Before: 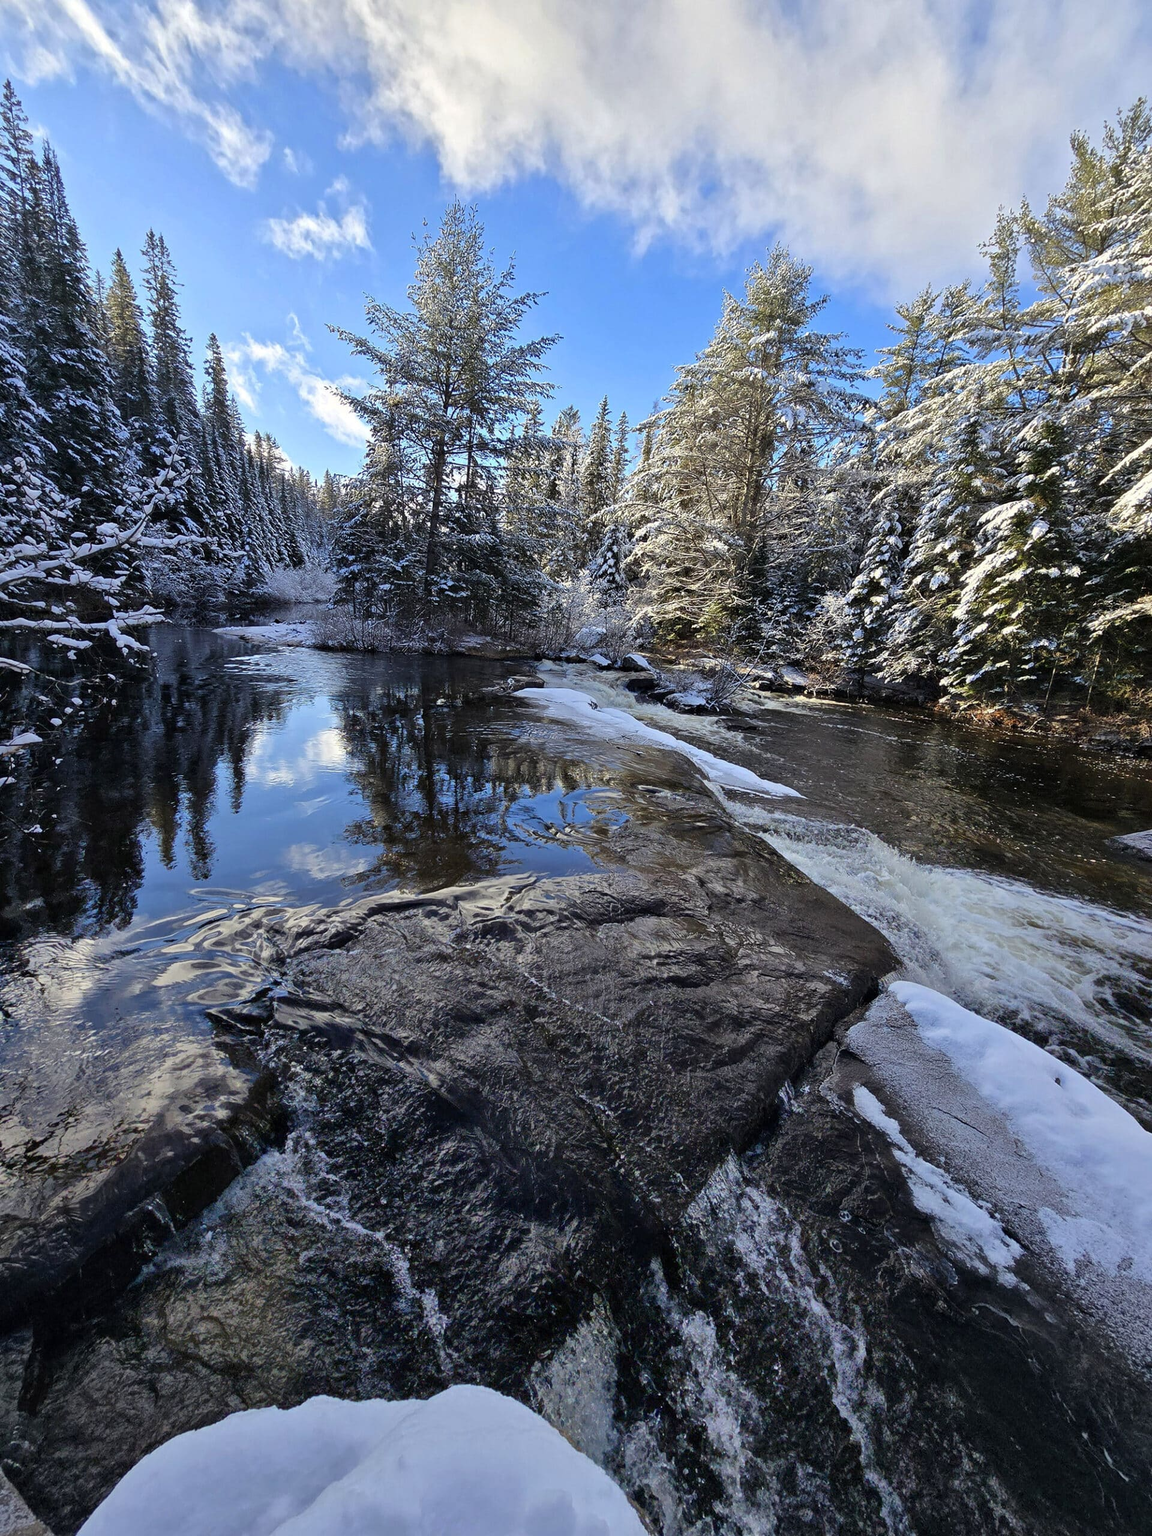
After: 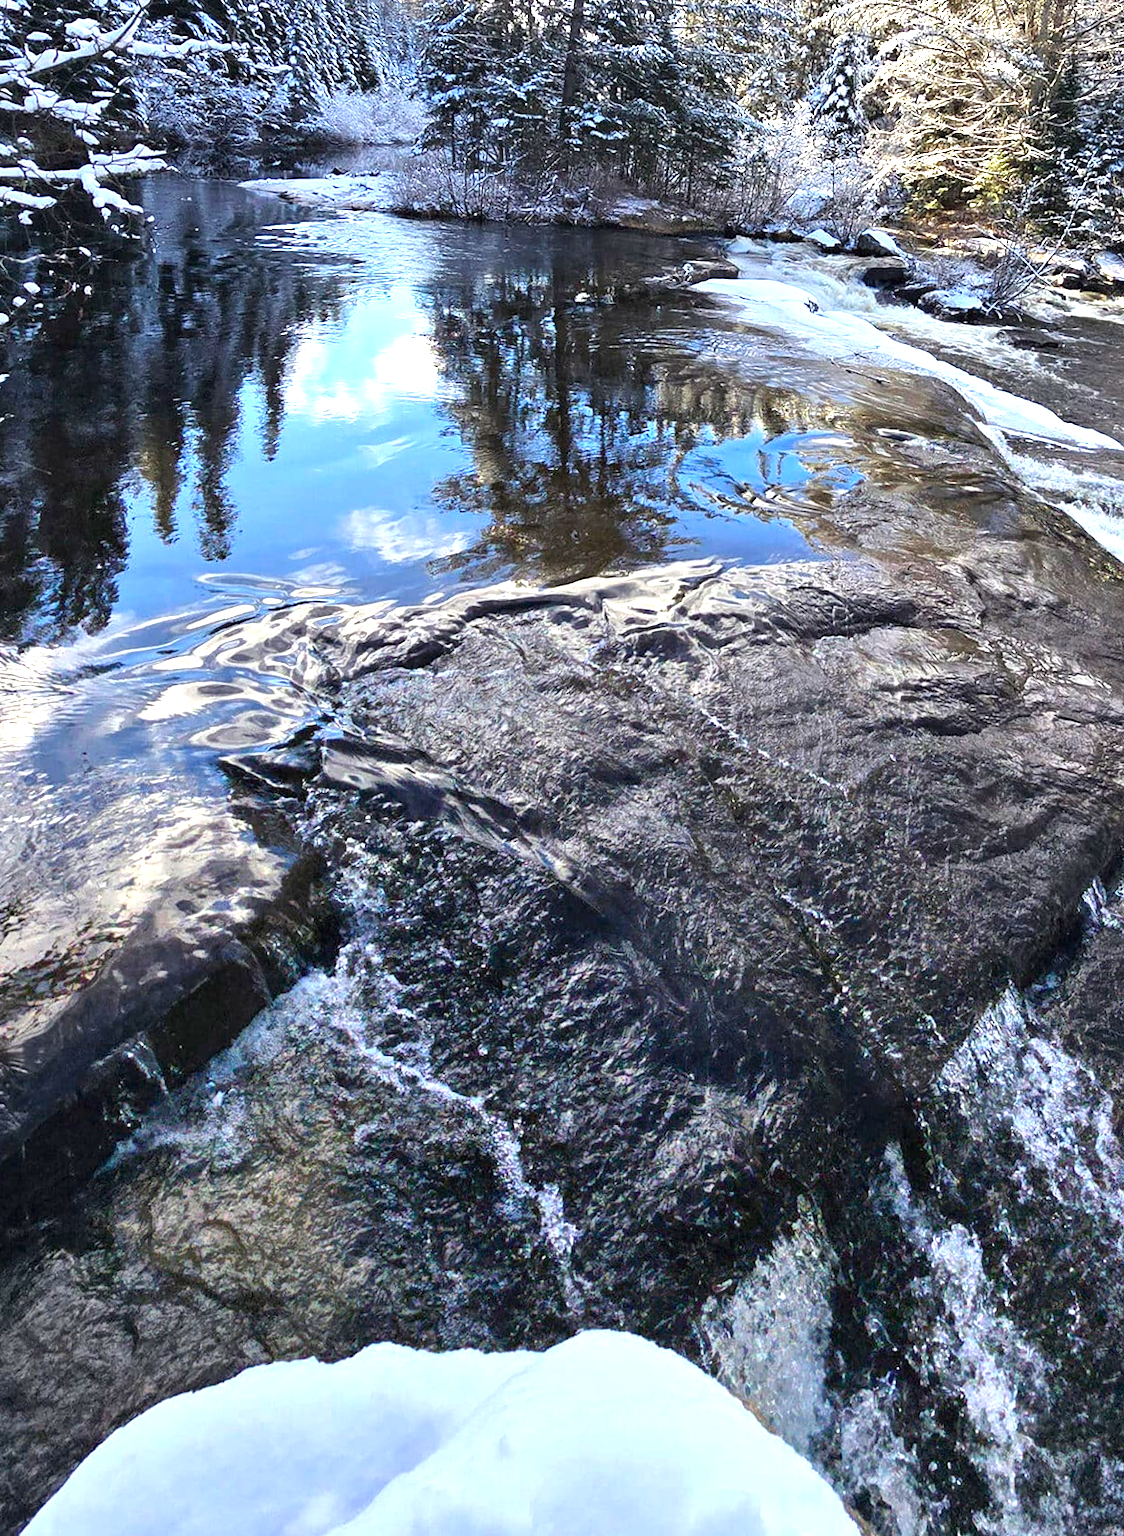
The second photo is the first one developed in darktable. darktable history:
crop and rotate: angle -0.926°, left 4.027%, top 32.395%, right 29.98%
exposure: black level correction 0, exposure 1.388 EV, compensate highlight preservation false
